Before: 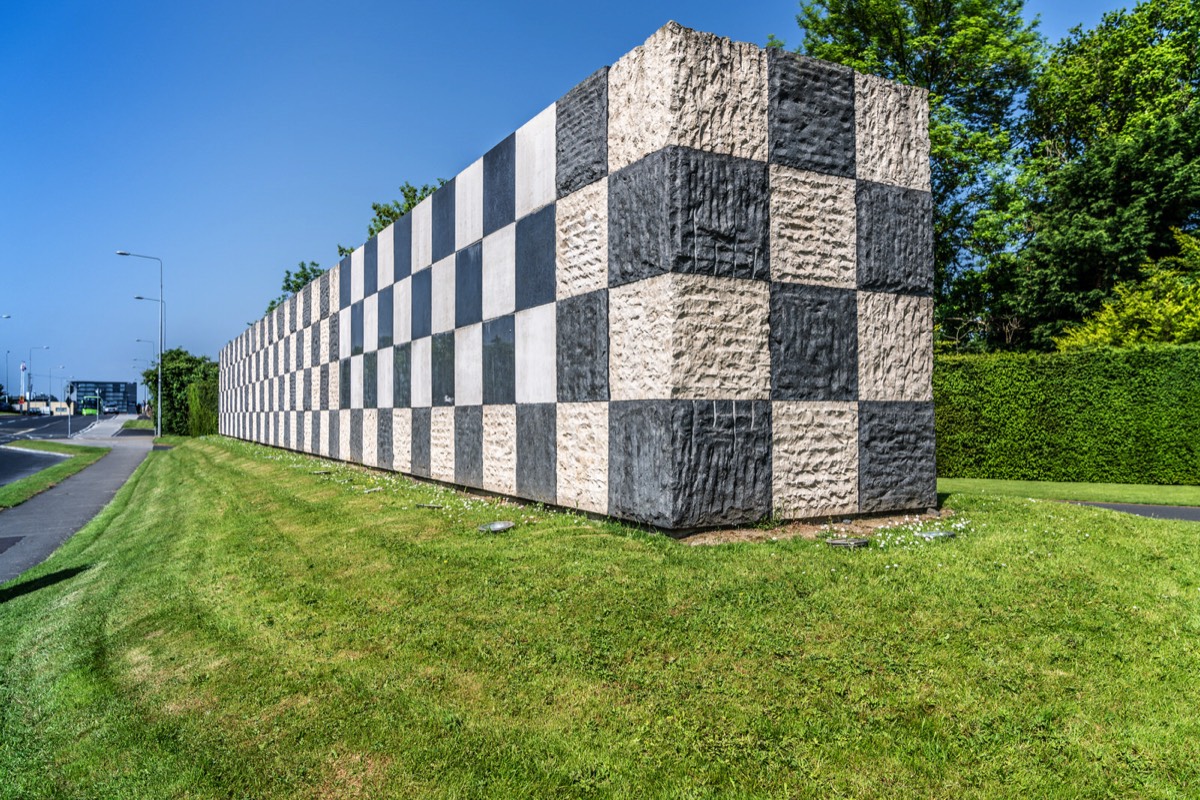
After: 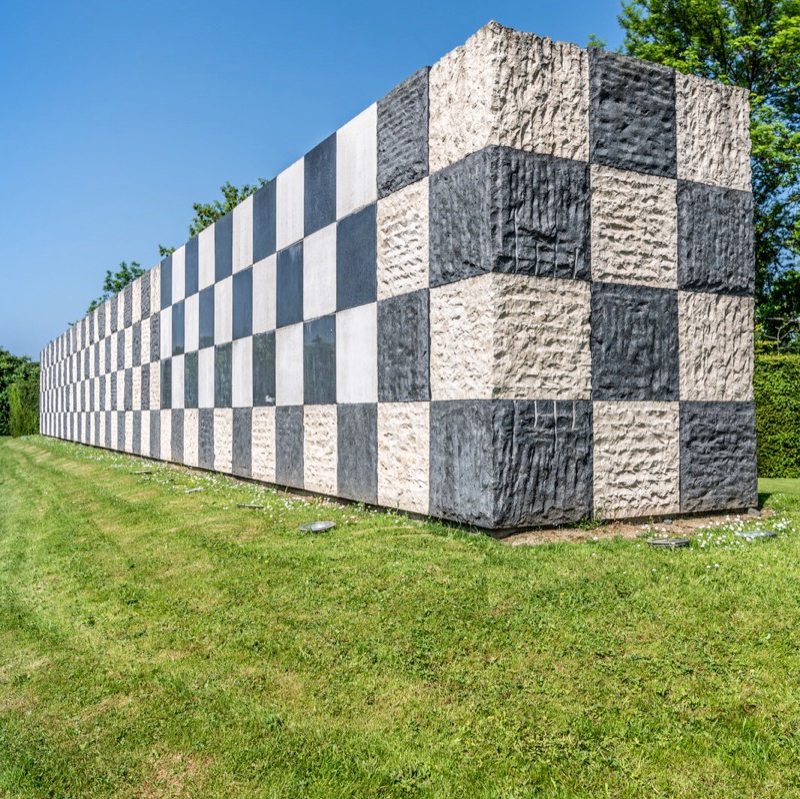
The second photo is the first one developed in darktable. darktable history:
crop and rotate: left 14.968%, right 18.295%
